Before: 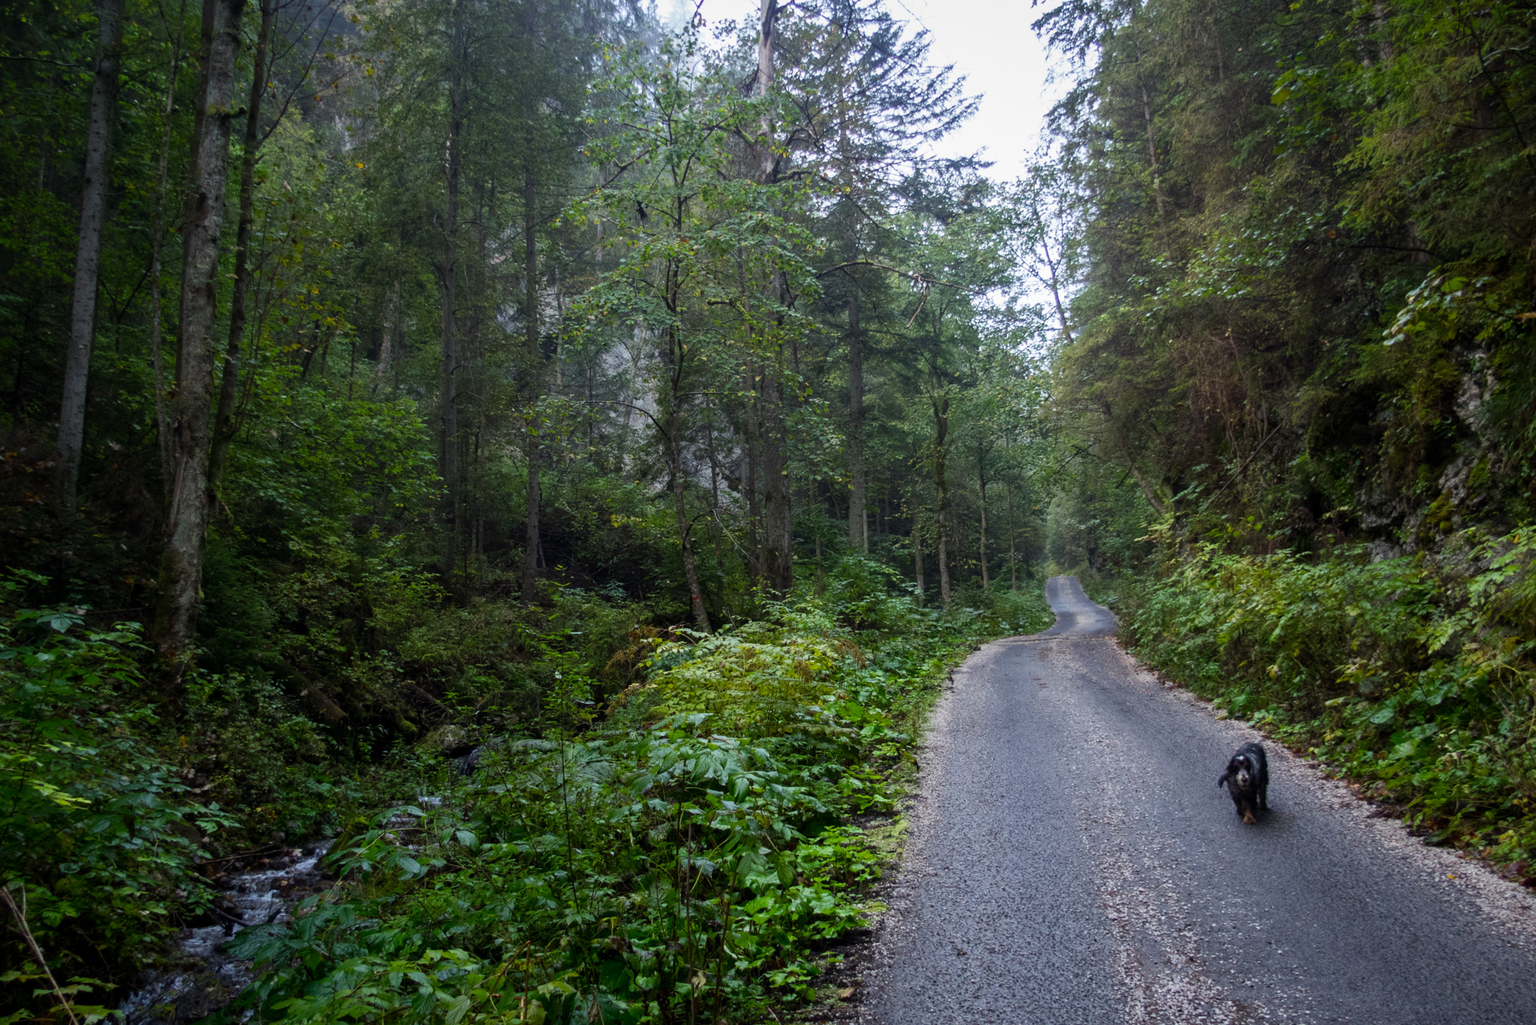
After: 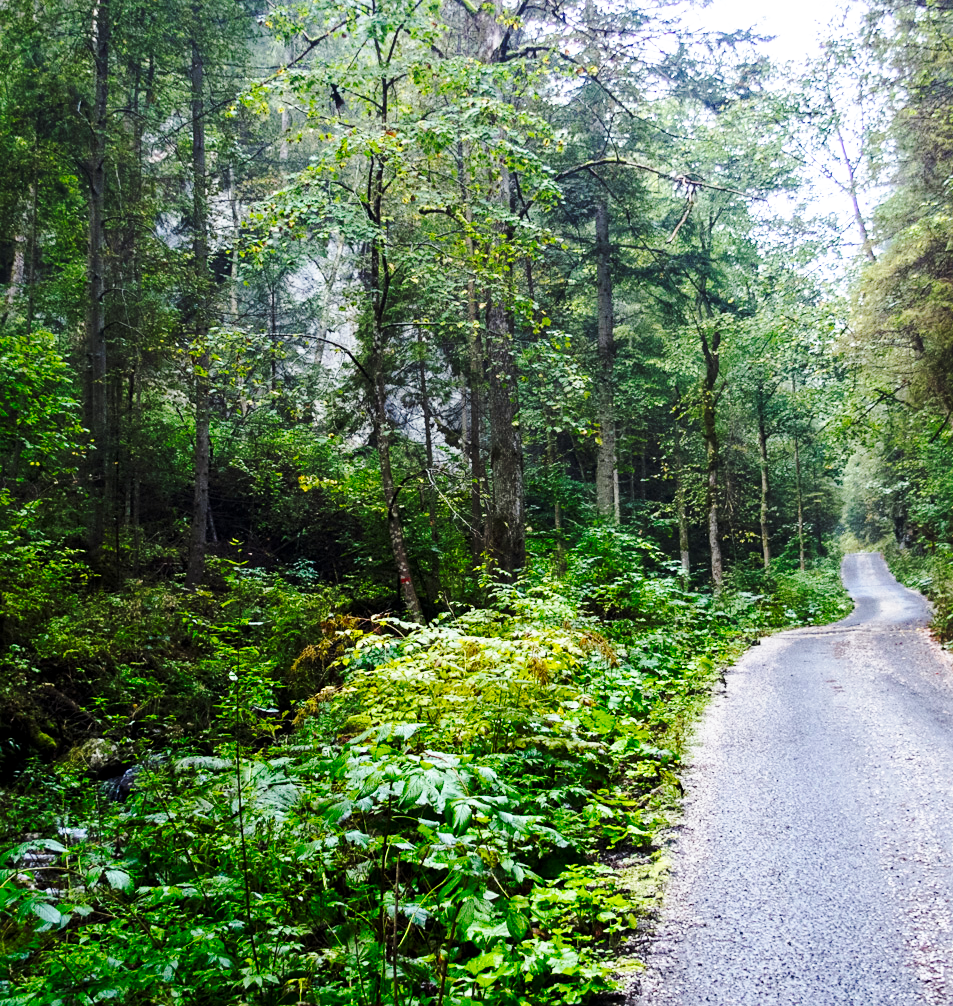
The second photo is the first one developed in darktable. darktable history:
base curve: curves: ch0 [(0, 0) (0.026, 0.03) (0.109, 0.232) (0.351, 0.748) (0.669, 0.968) (1, 1)], preserve colors none
crop and rotate: angle 0.012°, left 24.226%, top 13.036%, right 26.02%, bottom 8.312%
sharpen: amount 0.209
exposure: black level correction 0.001, compensate highlight preservation false
tone curve: curves: ch0 [(0, 0) (0.239, 0.248) (0.508, 0.606) (0.828, 0.878) (1, 1)]; ch1 [(0, 0) (0.401, 0.42) (0.442, 0.47) (0.492, 0.498) (0.511, 0.516) (0.555, 0.586) (0.681, 0.739) (1, 1)]; ch2 [(0, 0) (0.411, 0.433) (0.5, 0.504) (0.545, 0.574) (1, 1)], preserve colors none
